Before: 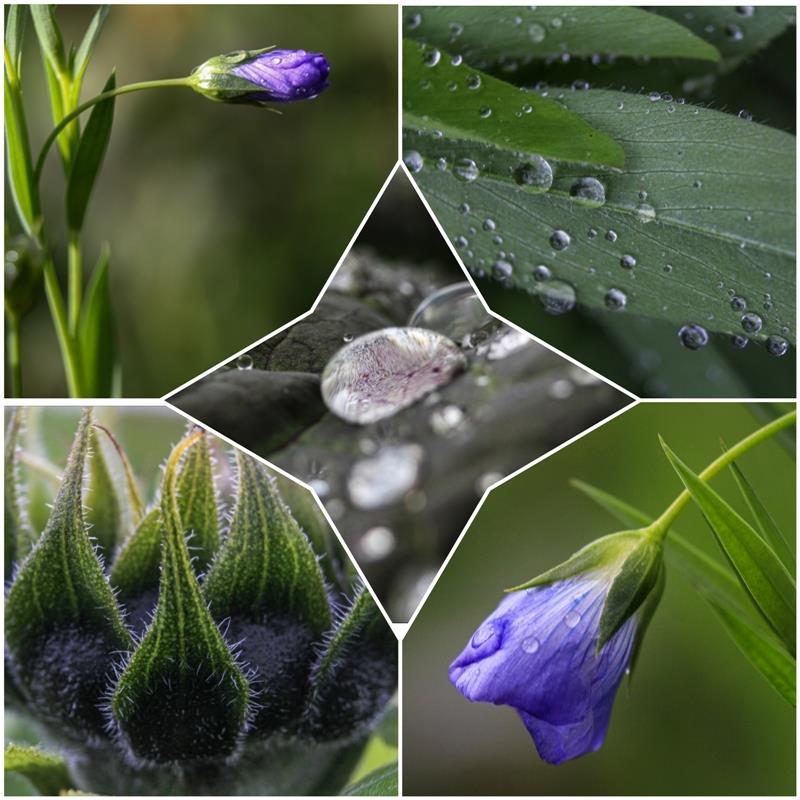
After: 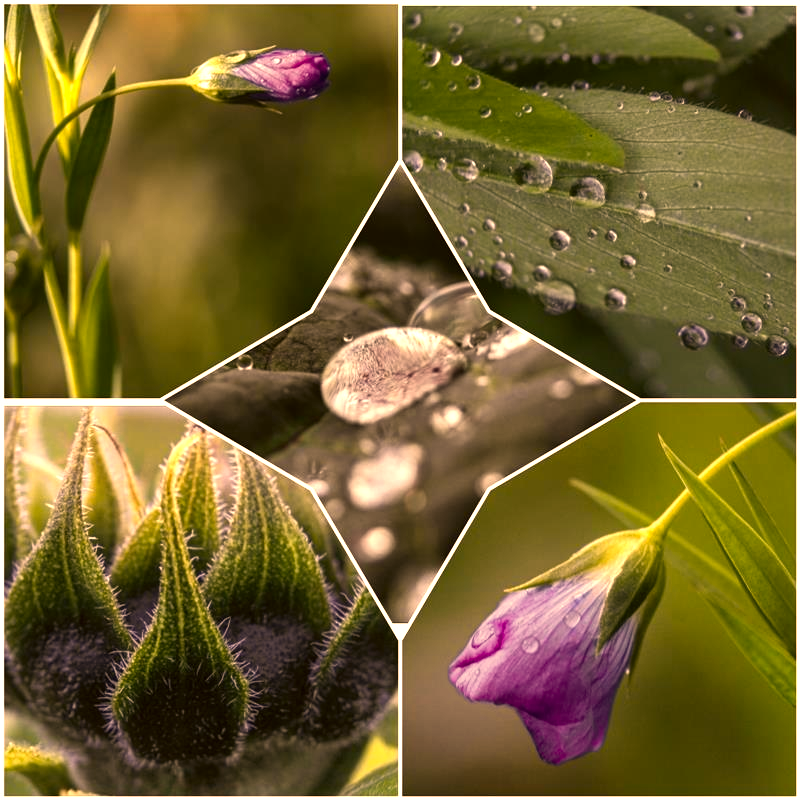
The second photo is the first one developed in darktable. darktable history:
color correction: highlights a* 18.15, highlights b* 35.6, shadows a* 1.29, shadows b* 6.81, saturation 1.03
color zones: curves: ch0 [(0.018, 0.548) (0.197, 0.654) (0.425, 0.447) (0.605, 0.658) (0.732, 0.579)]; ch1 [(0.105, 0.531) (0.224, 0.531) (0.386, 0.39) (0.618, 0.456) (0.732, 0.456) (0.956, 0.421)]; ch2 [(0.039, 0.583) (0.215, 0.465) (0.399, 0.544) (0.465, 0.548) (0.614, 0.447) (0.724, 0.43) (0.882, 0.623) (0.956, 0.632)]
